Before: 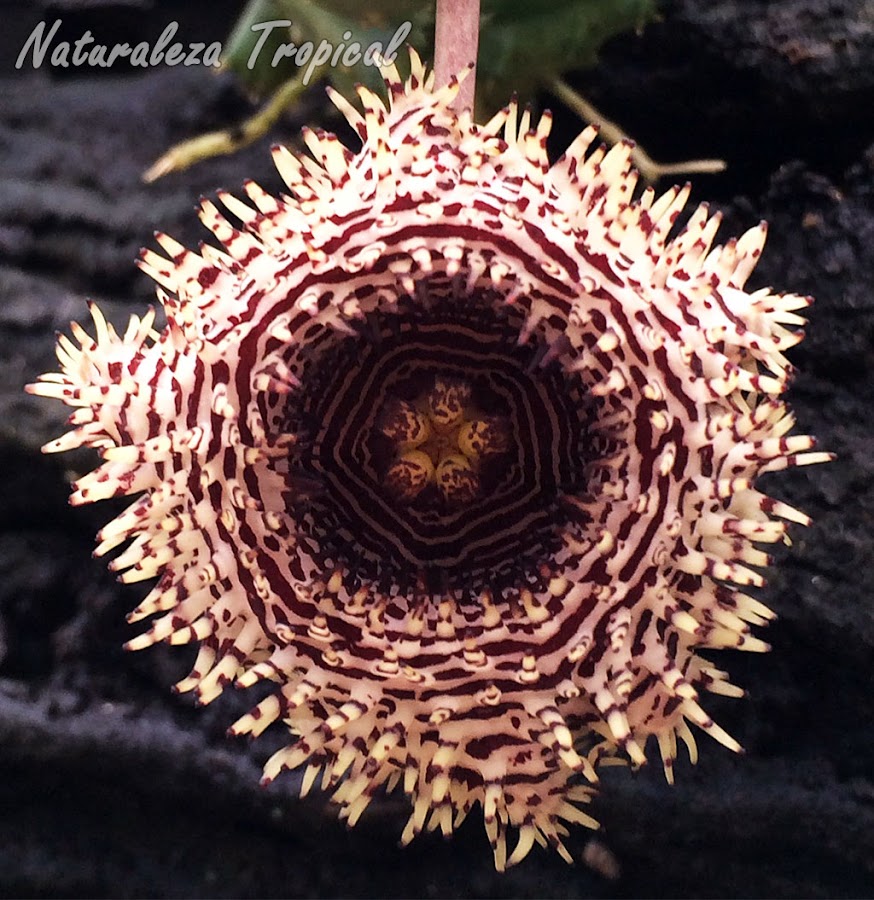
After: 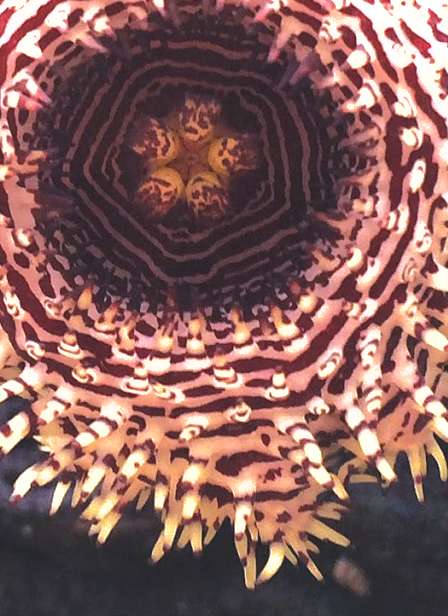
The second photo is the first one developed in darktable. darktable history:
shadows and highlights: shadows 39.28, highlights -60.09
crop and rotate: left 28.817%, top 31.48%, right 19.818%
exposure: black level correction -0.006, exposure 1 EV, compensate highlight preservation false
